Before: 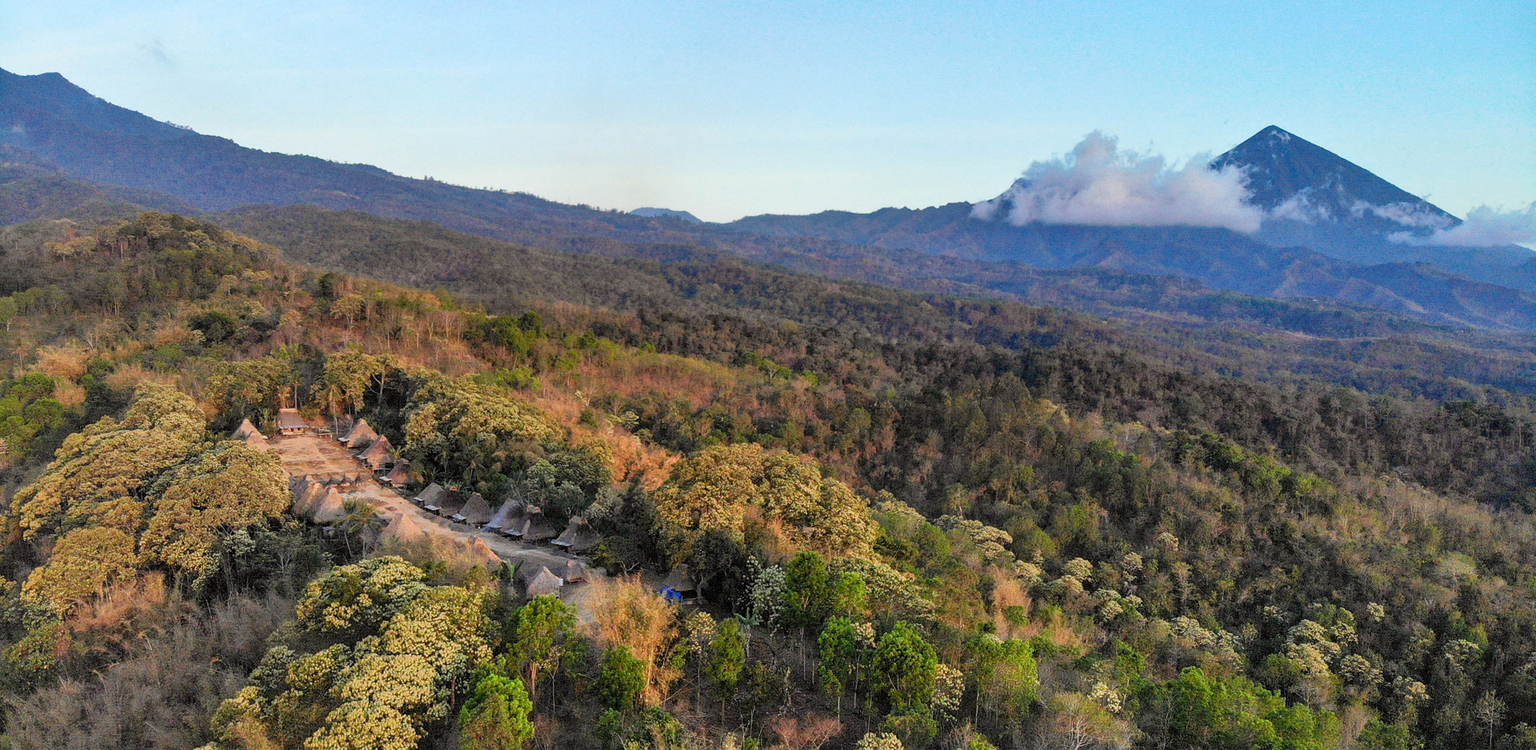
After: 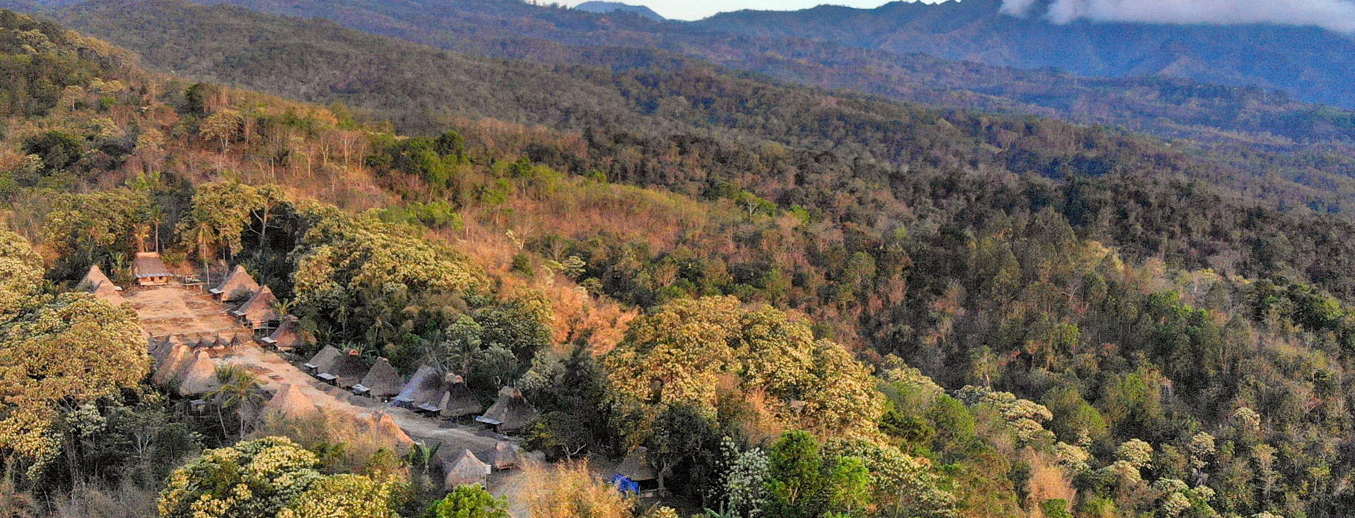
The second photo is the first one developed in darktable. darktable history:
crop: left 11.123%, top 27.61%, right 18.3%, bottom 17.034%
exposure: exposure 0.207 EV, compensate highlight preservation false
shadows and highlights: shadows 52.42, soften with gaussian
